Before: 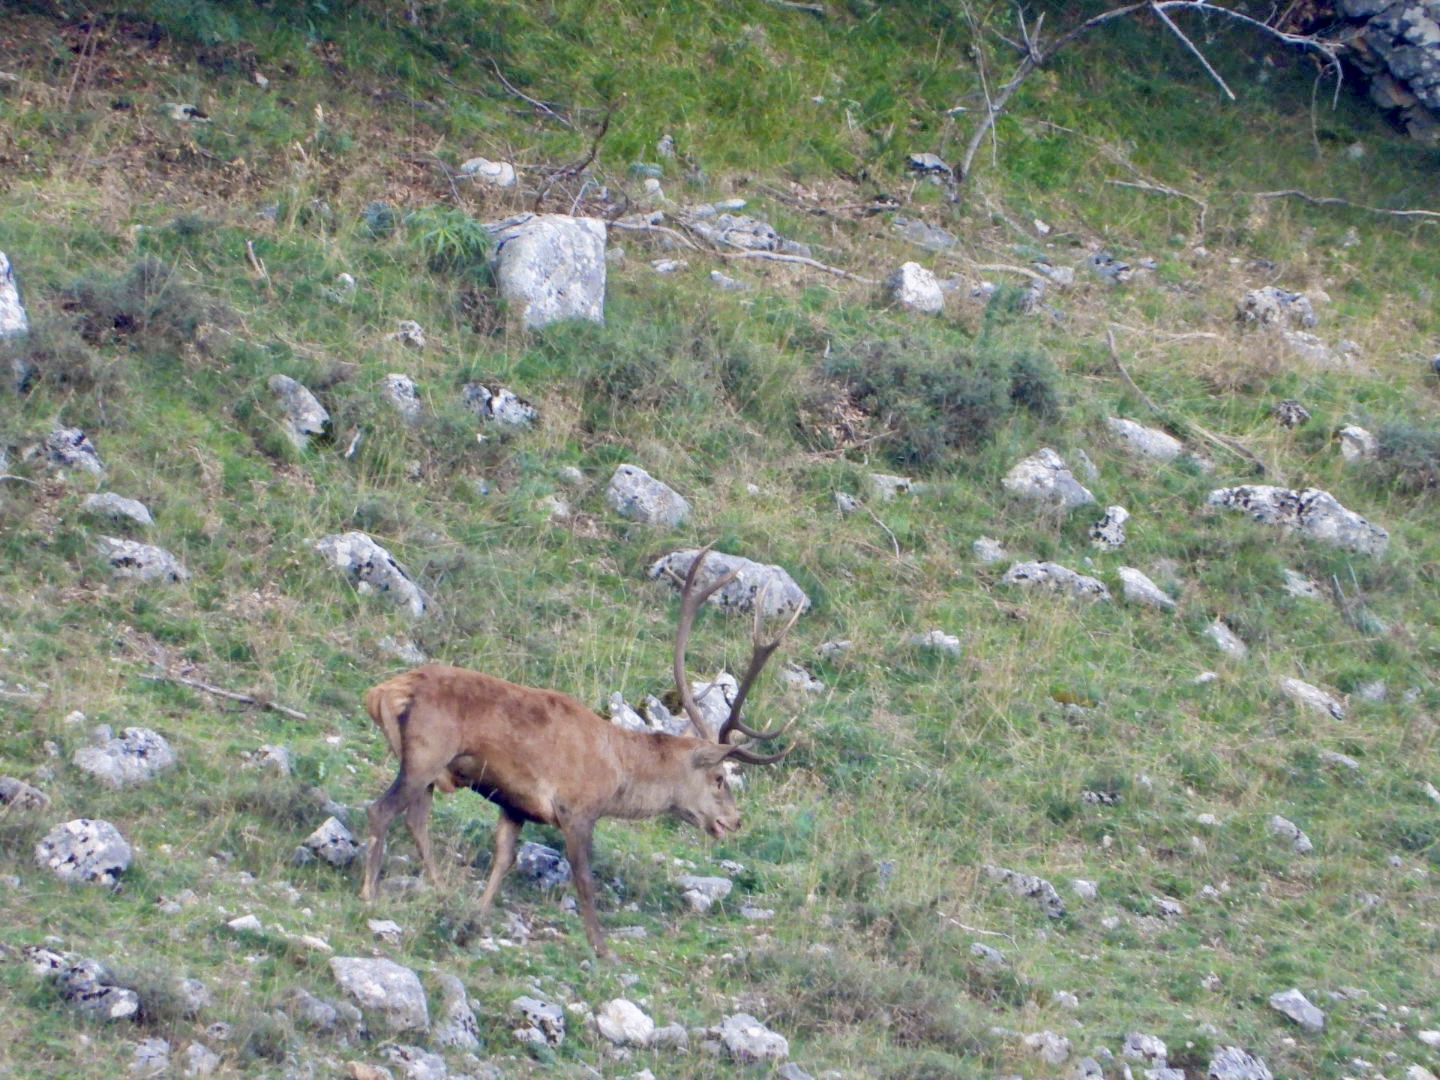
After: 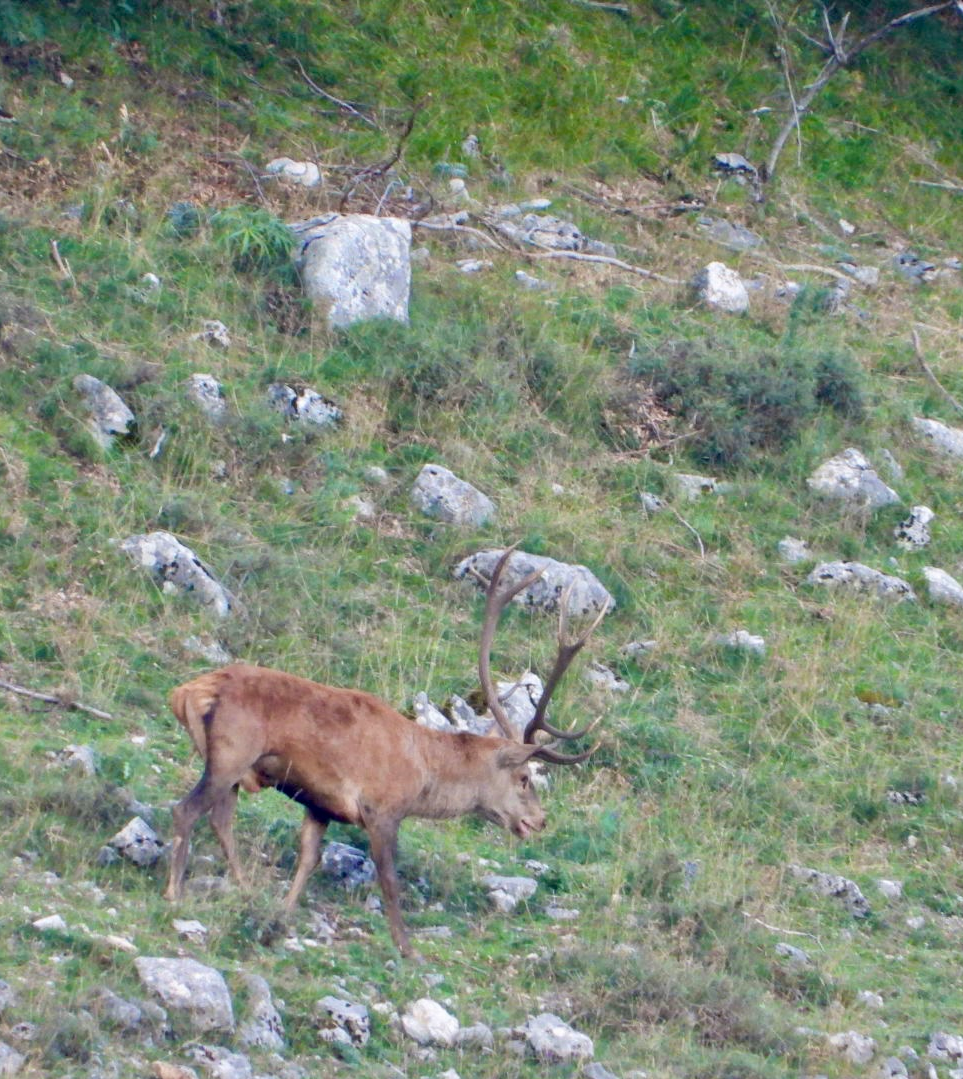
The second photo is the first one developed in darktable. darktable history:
crop and rotate: left 13.582%, right 19.524%
